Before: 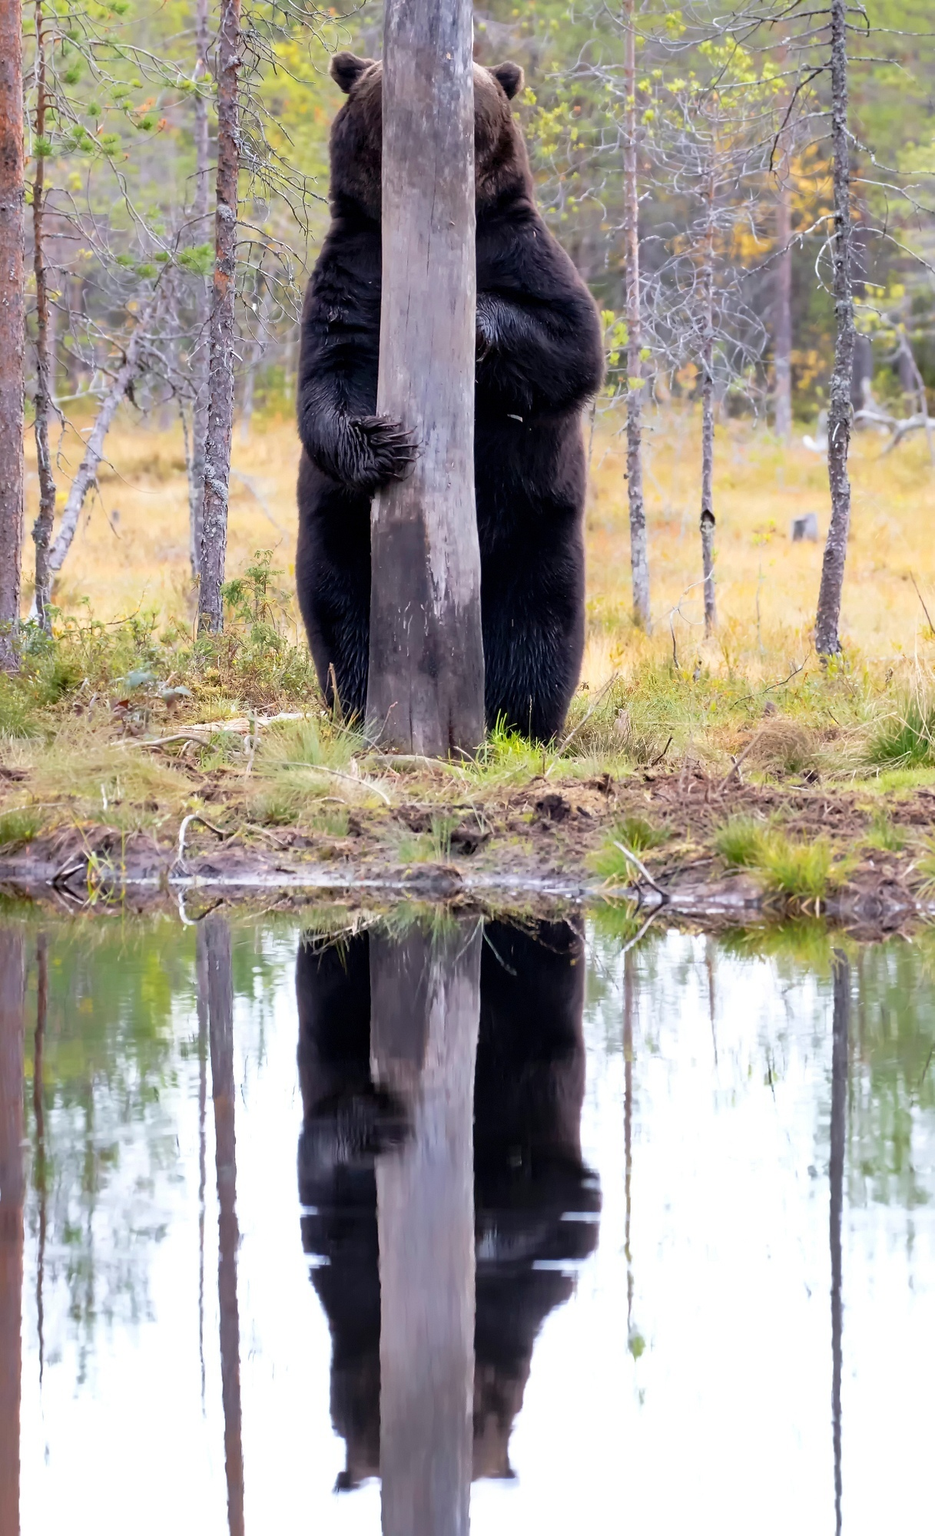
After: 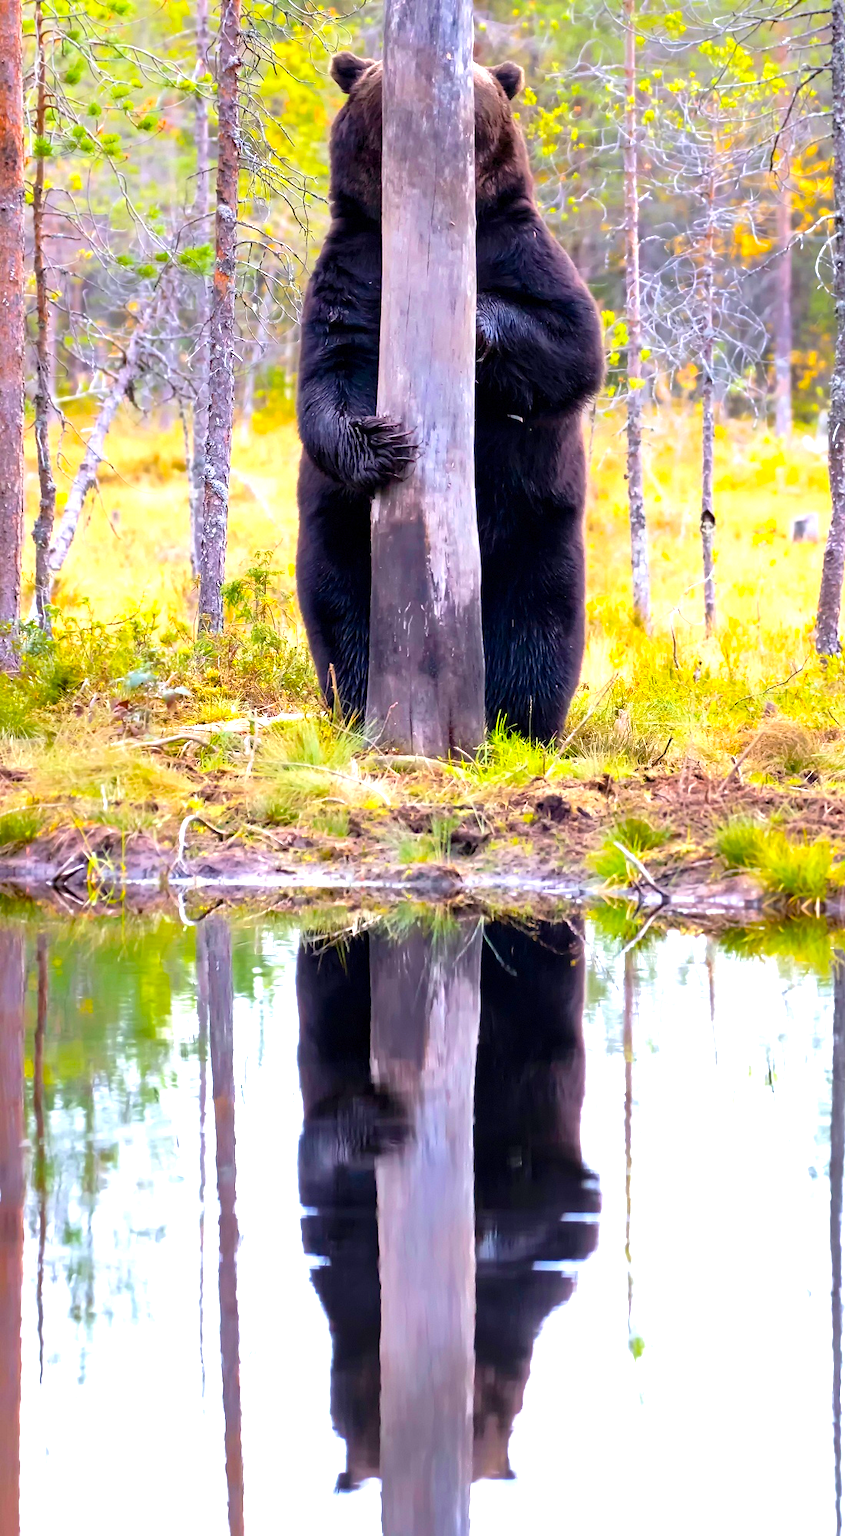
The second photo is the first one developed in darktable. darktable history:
crop: right 9.483%, bottom 0.026%
color balance rgb: linear chroma grading › global chroma 14.411%, perceptual saturation grading › global saturation 19.779%, perceptual brilliance grading › global brilliance 18.335%, global vibrance 41.547%
